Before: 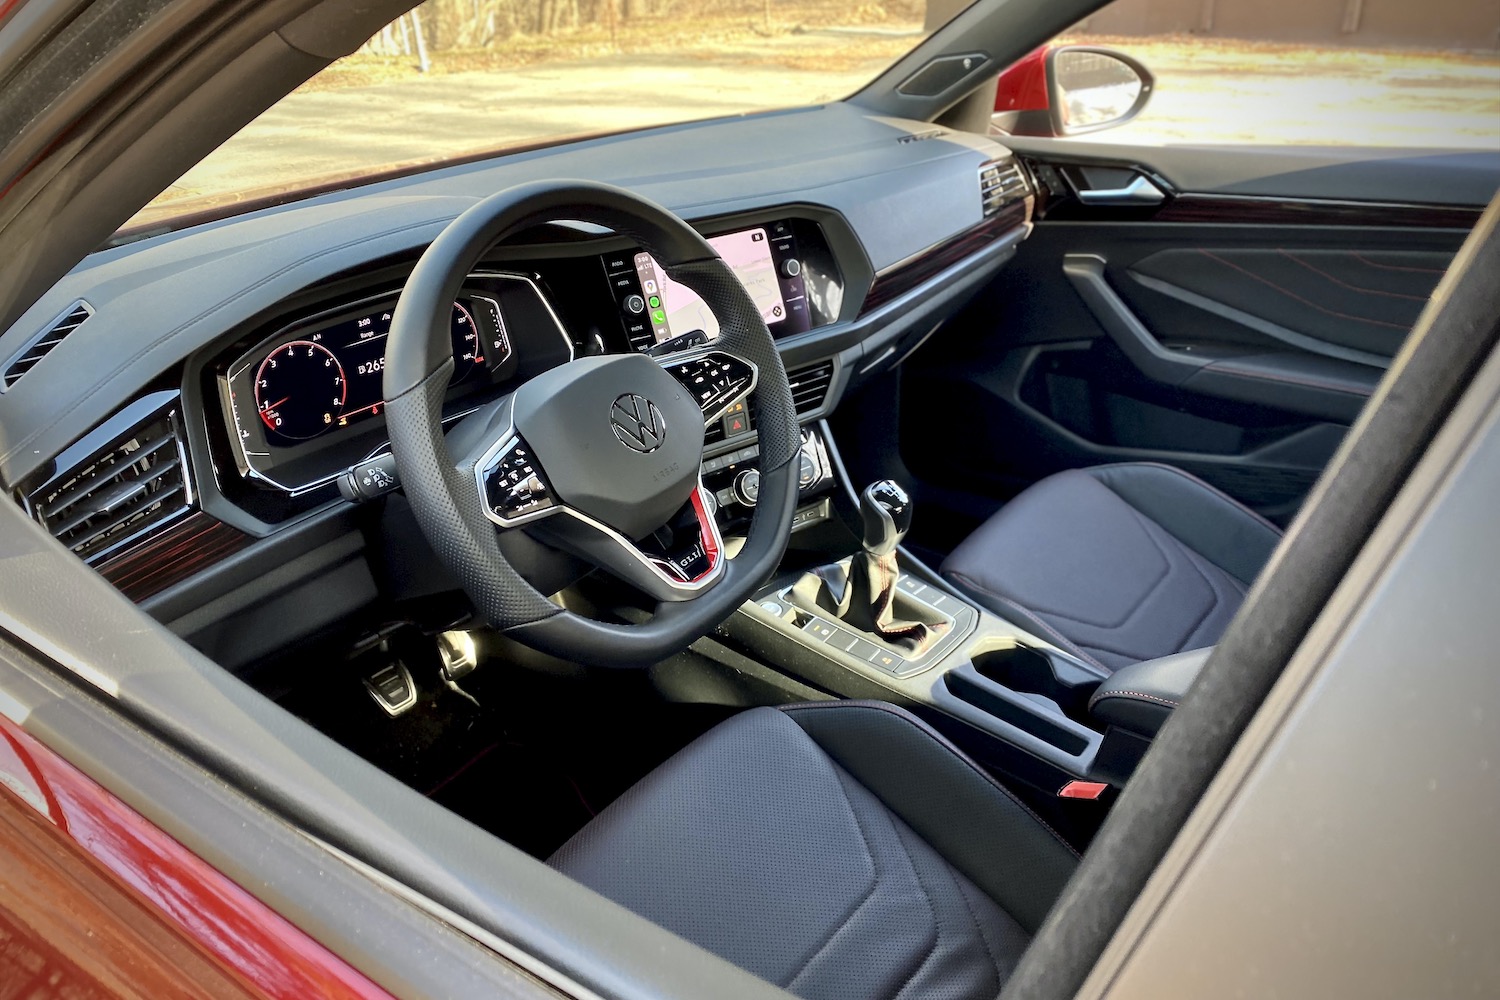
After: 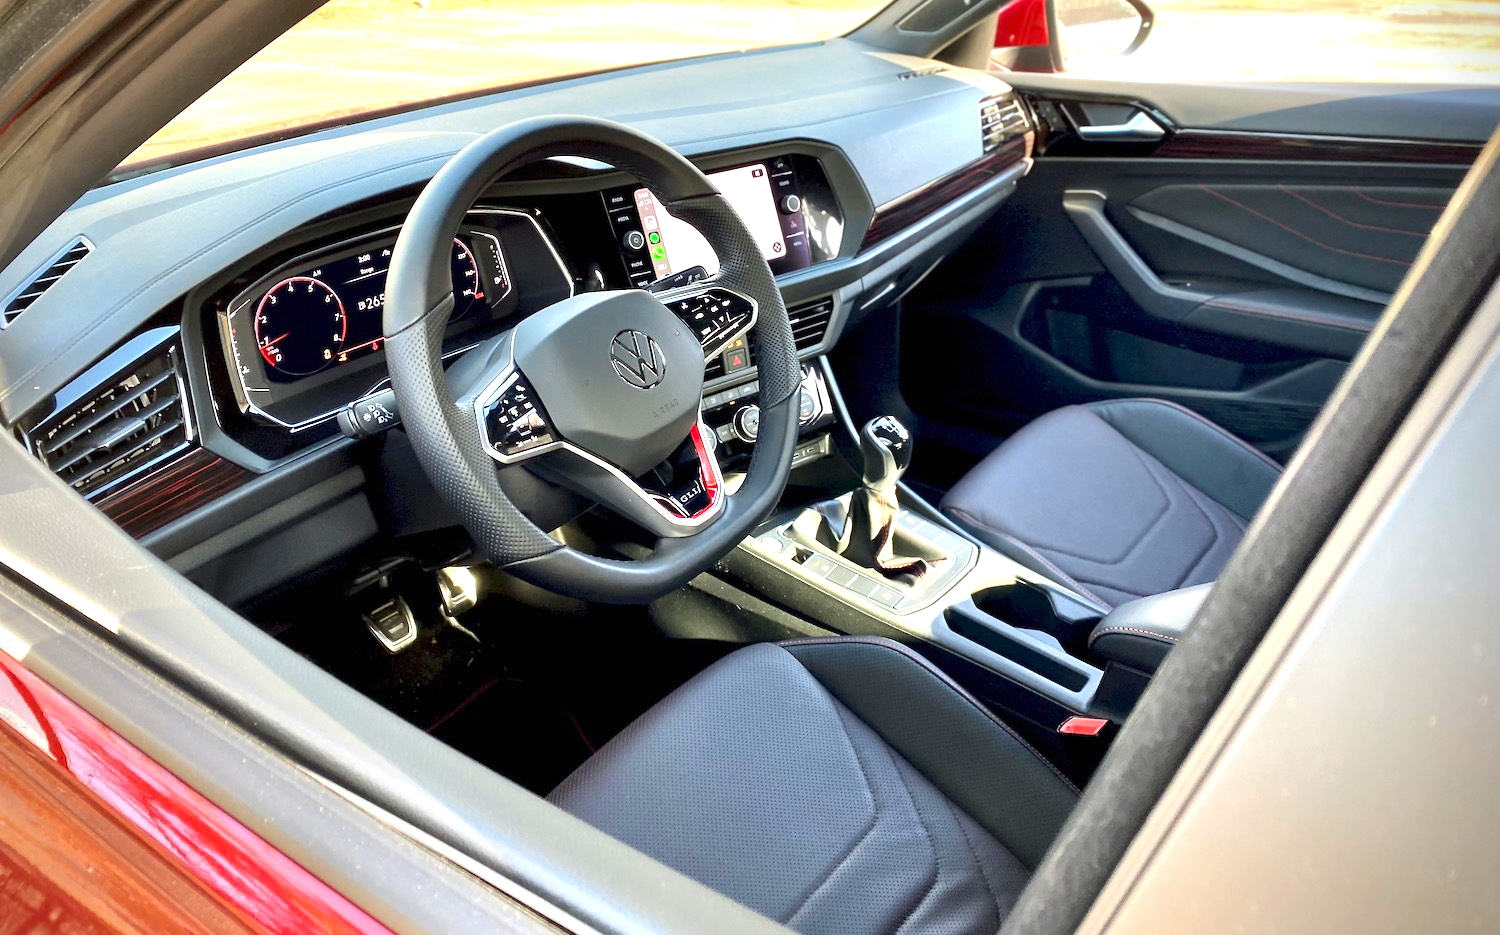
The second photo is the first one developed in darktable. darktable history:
crop and rotate: top 6.419%
exposure: black level correction 0, exposure 0.892 EV, compensate exposure bias true, compensate highlight preservation false
